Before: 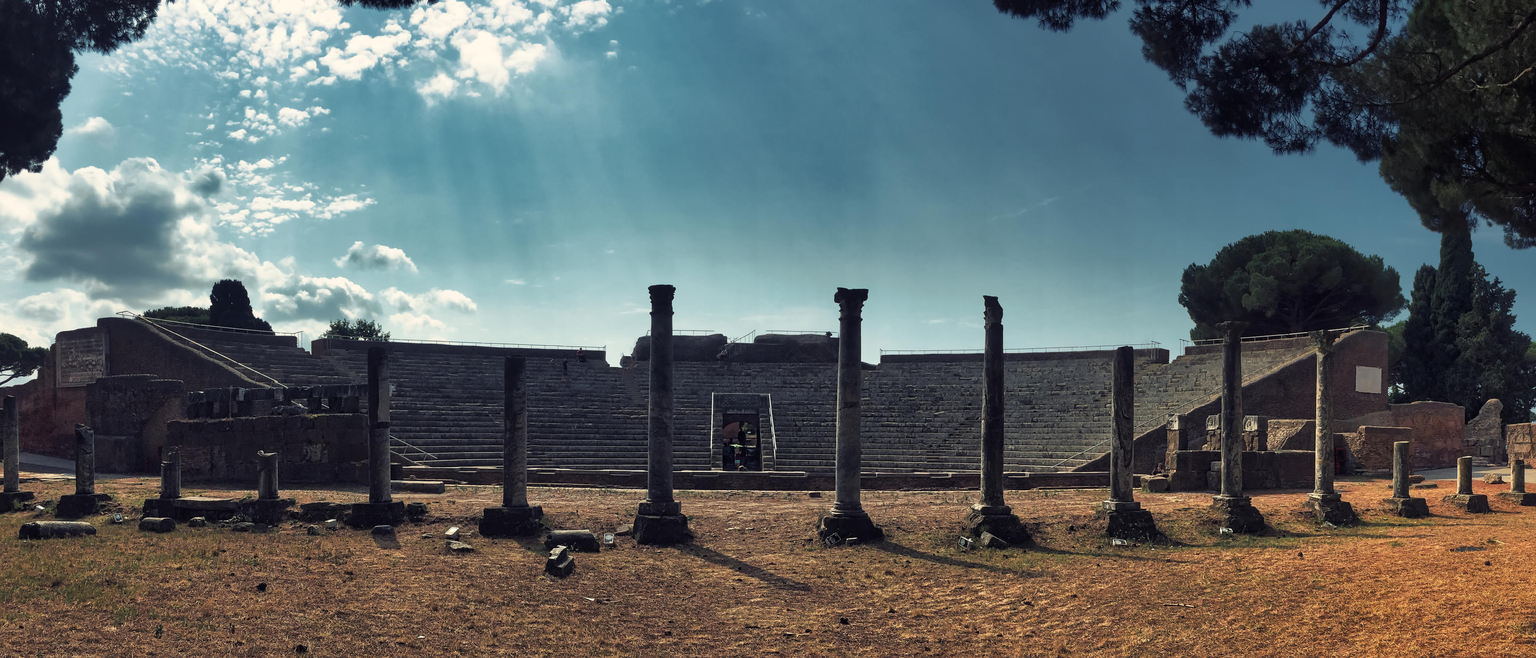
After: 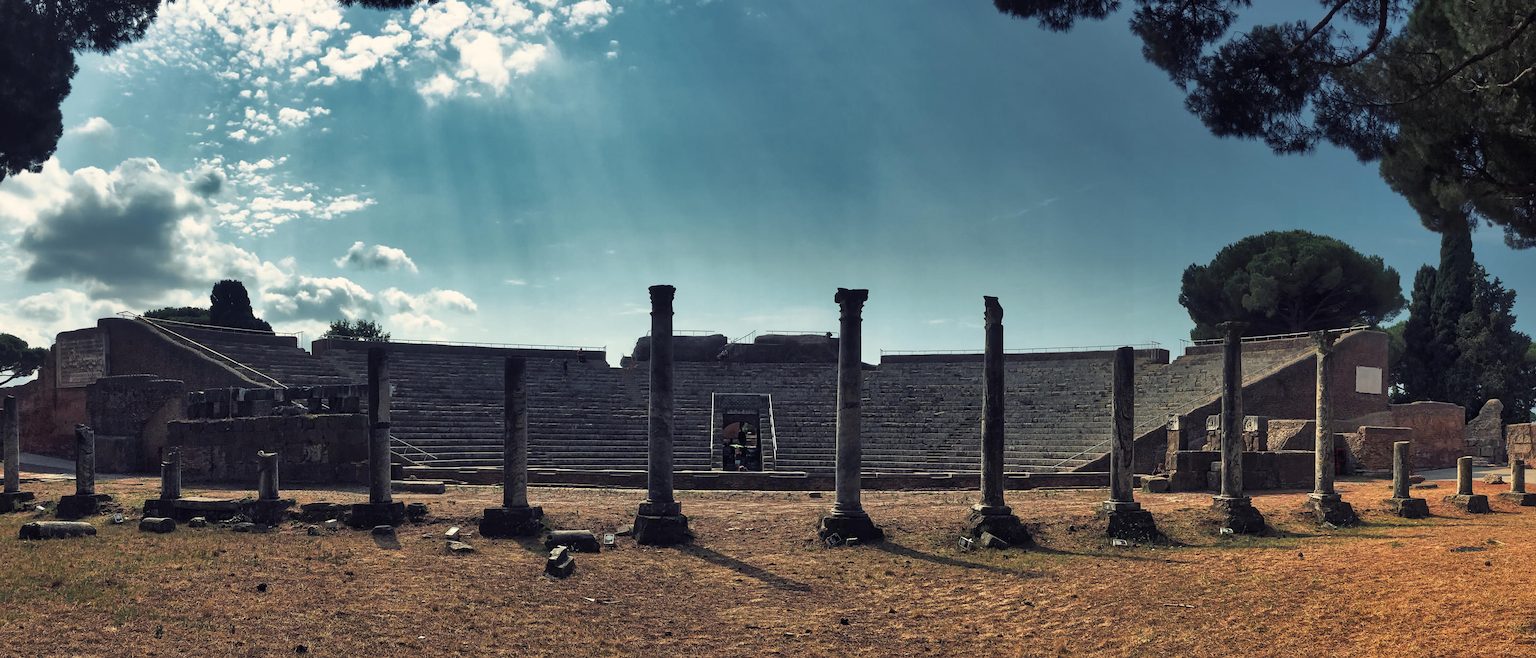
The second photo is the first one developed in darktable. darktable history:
shadows and highlights: shadows 31.8, highlights -32.68, soften with gaussian
